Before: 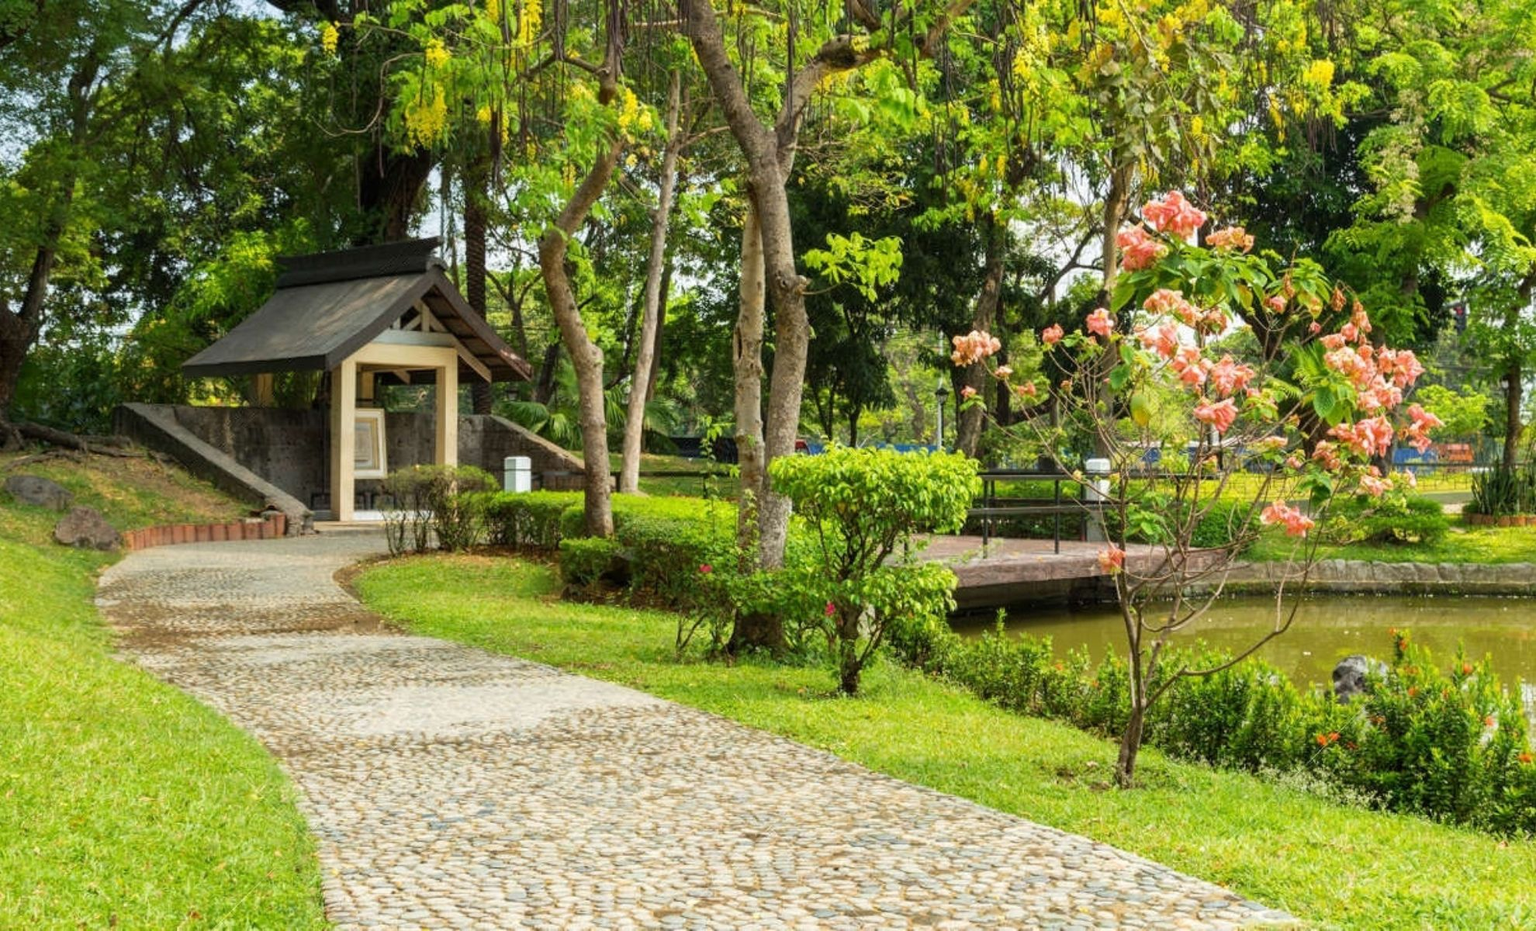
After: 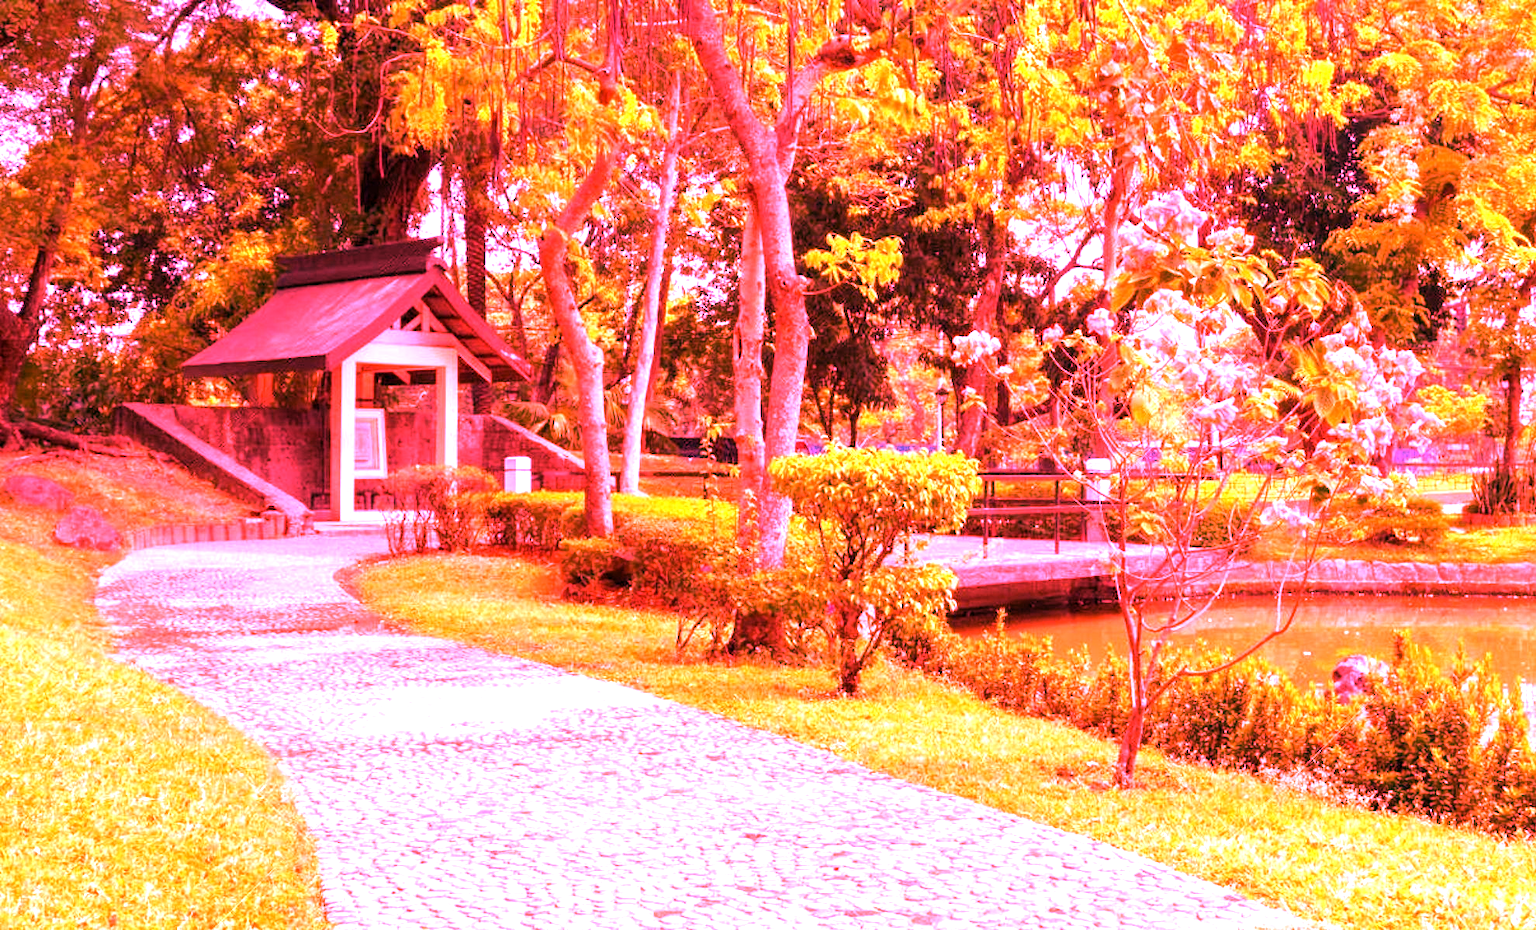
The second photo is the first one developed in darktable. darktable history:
white balance: red 4.26, blue 1.802
base curve: curves: ch0 [(0, 0) (0.74, 0.67) (1, 1)]
exposure: black level correction 0.001, compensate highlight preservation false
